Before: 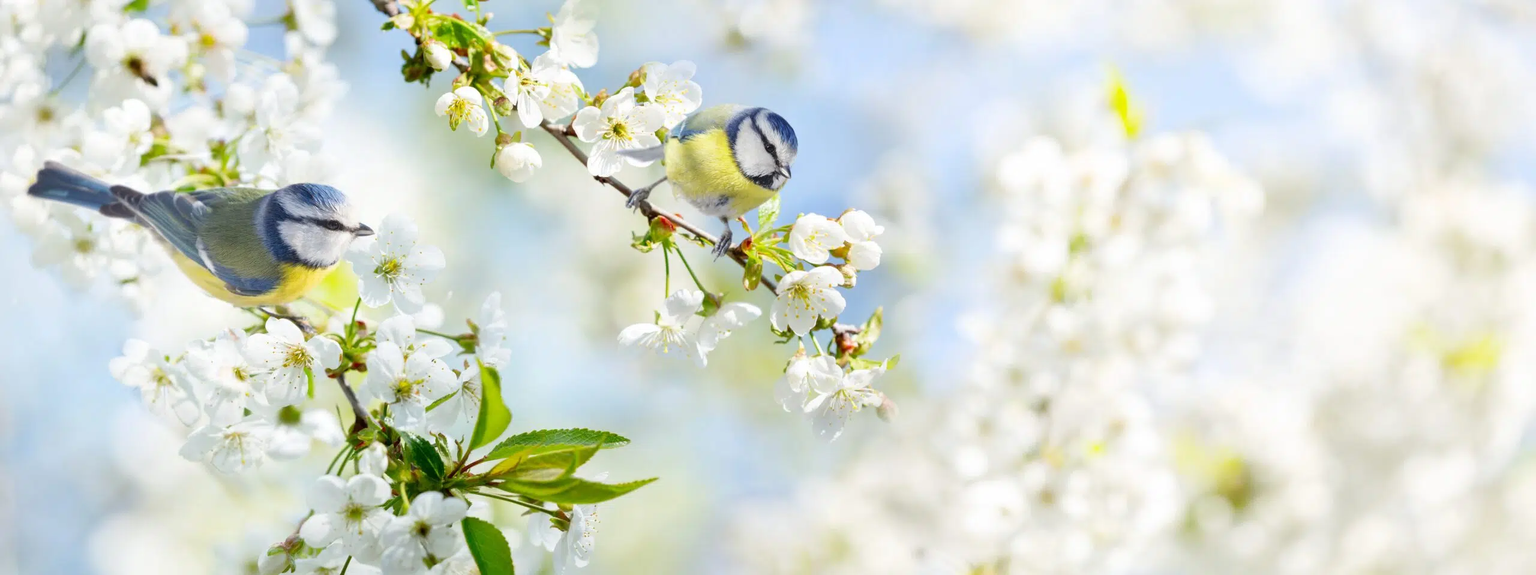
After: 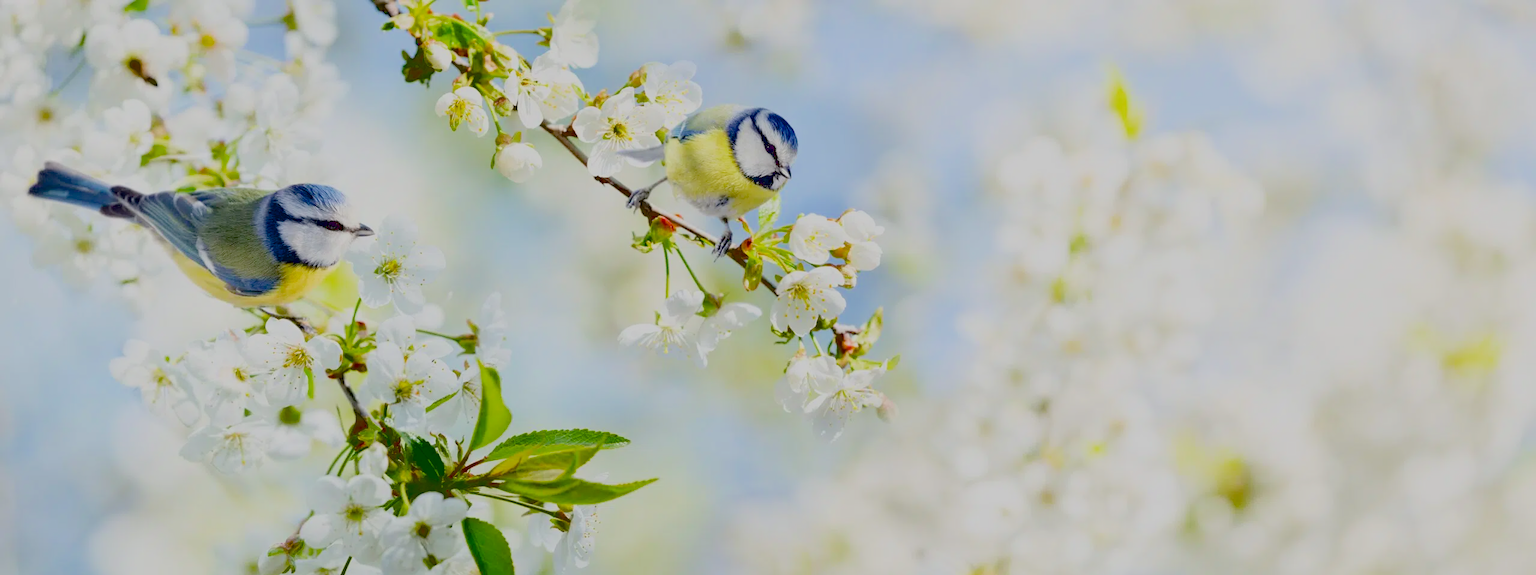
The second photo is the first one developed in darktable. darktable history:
exposure: black level correction 0.047, exposure 0.013 EV, compensate highlight preservation false
filmic rgb: black relative exposure -8.79 EV, white relative exposure 4.98 EV, threshold 3 EV, target black luminance 0%, hardness 3.77, latitude 66.33%, contrast 0.822, shadows ↔ highlights balance 20%, color science v5 (2021), contrast in shadows safe, contrast in highlights safe, enable highlight reconstruction true
